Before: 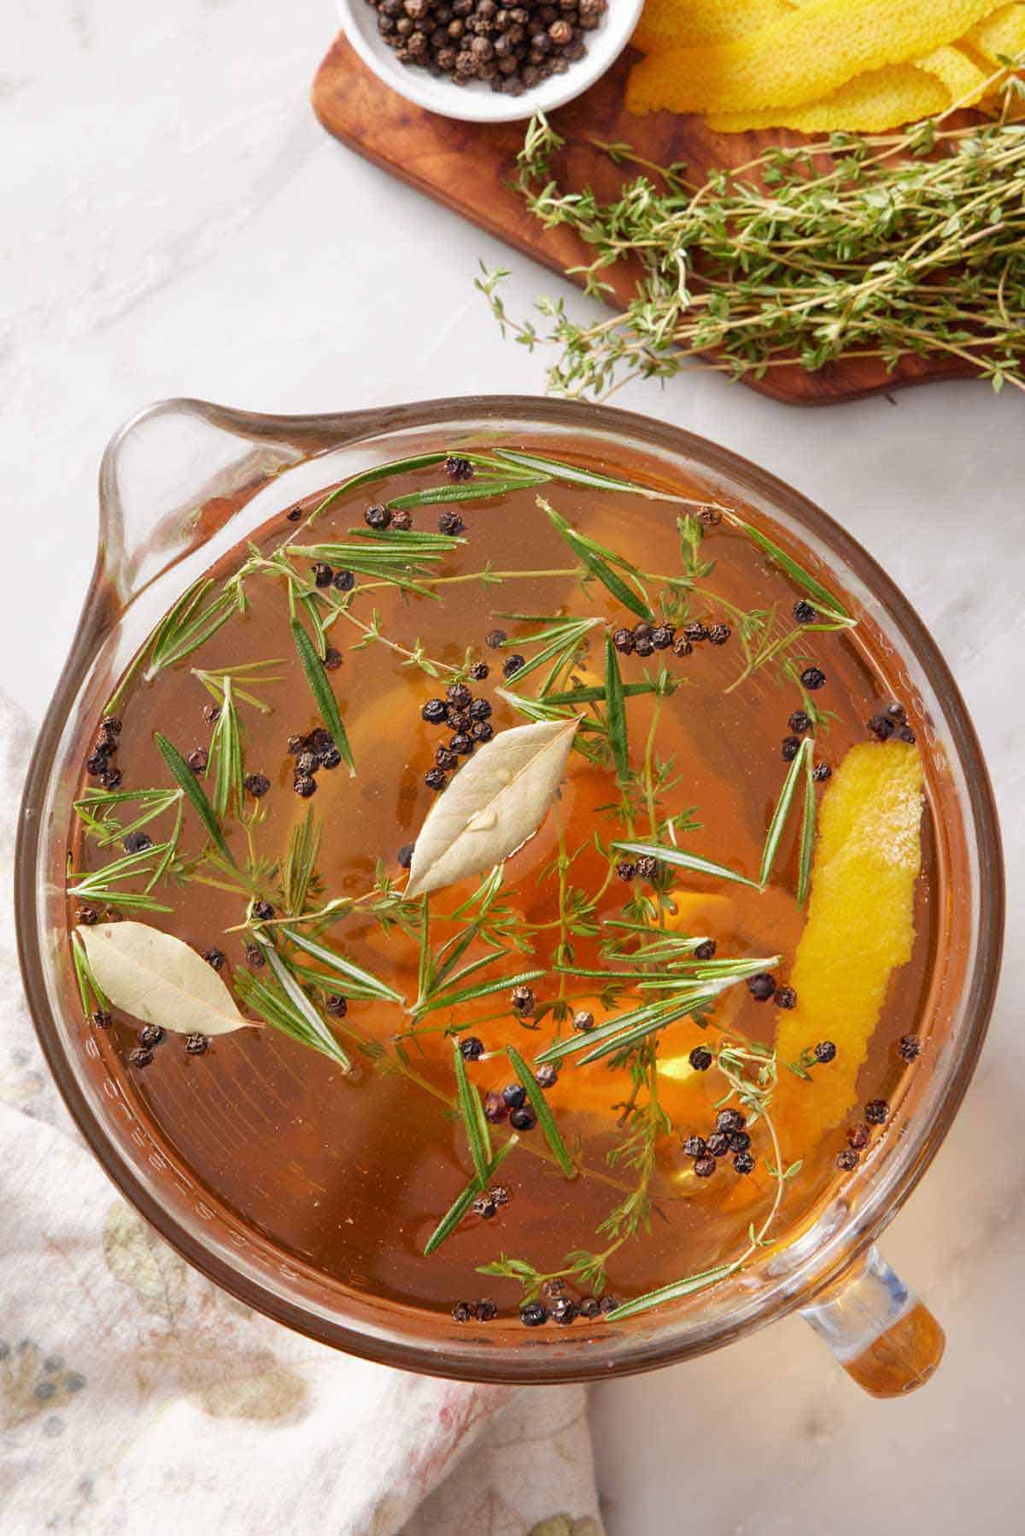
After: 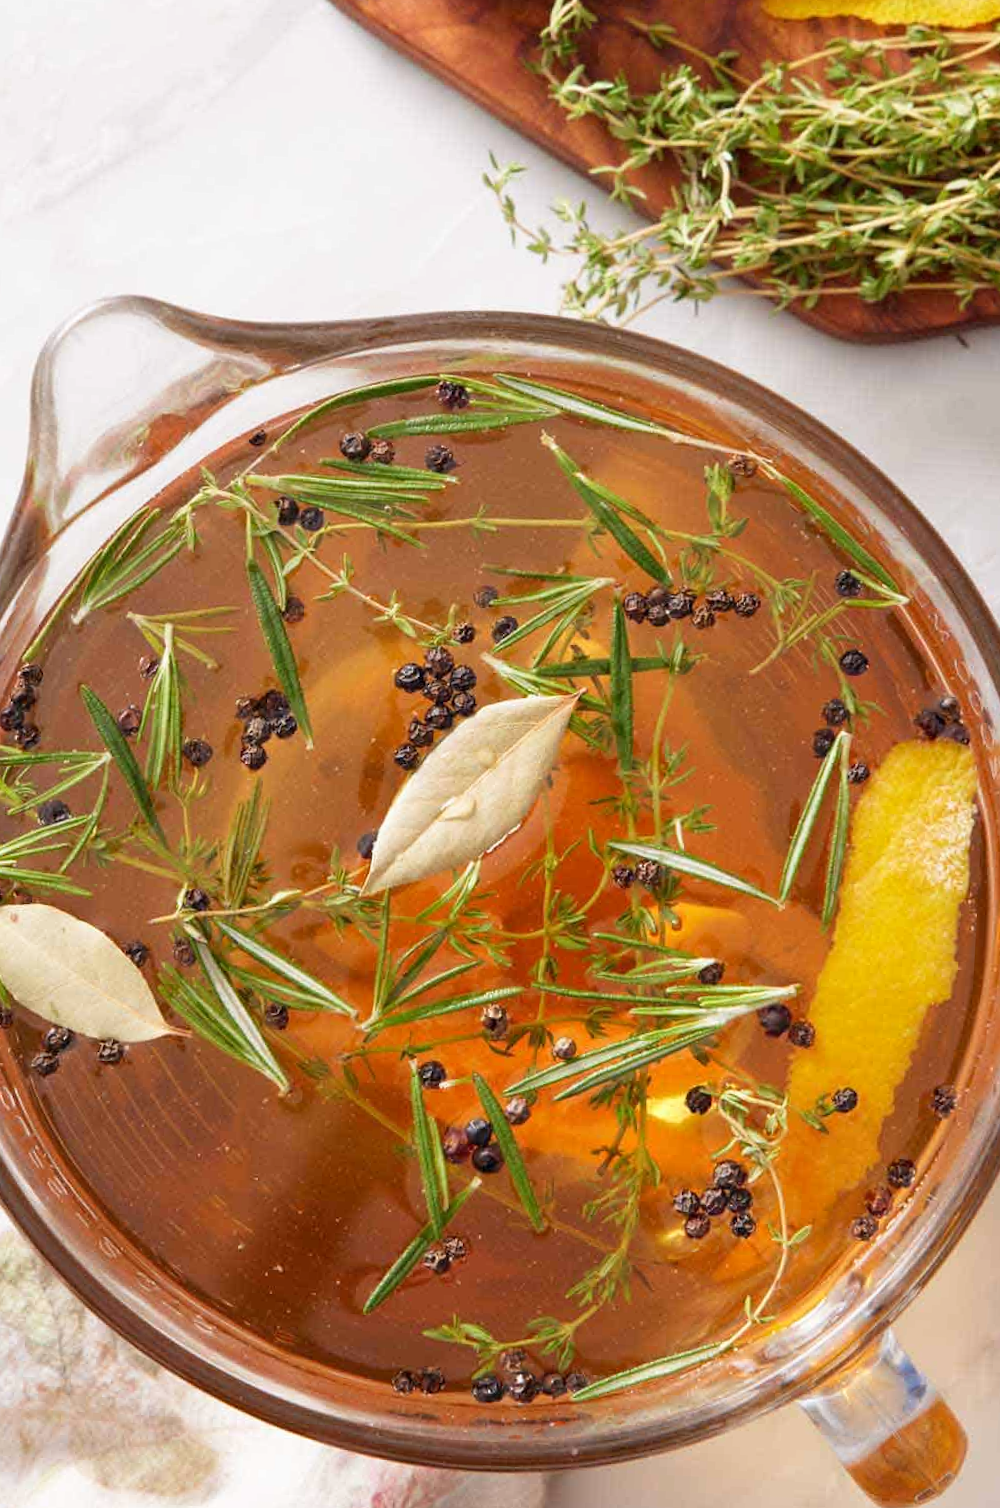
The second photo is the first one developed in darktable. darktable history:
crop and rotate: angle -3.04°, left 5.424%, top 5.191%, right 4.663%, bottom 4.442%
tone curve: curves: ch0 [(0, 0) (0.003, 0.003) (0.011, 0.012) (0.025, 0.026) (0.044, 0.046) (0.069, 0.072) (0.1, 0.104) (0.136, 0.141) (0.177, 0.184) (0.224, 0.233) (0.277, 0.288) (0.335, 0.348) (0.399, 0.414) (0.468, 0.486) (0.543, 0.564) (0.623, 0.647) (0.709, 0.736) (0.801, 0.831) (0.898, 0.921) (1, 1)], preserve colors none
